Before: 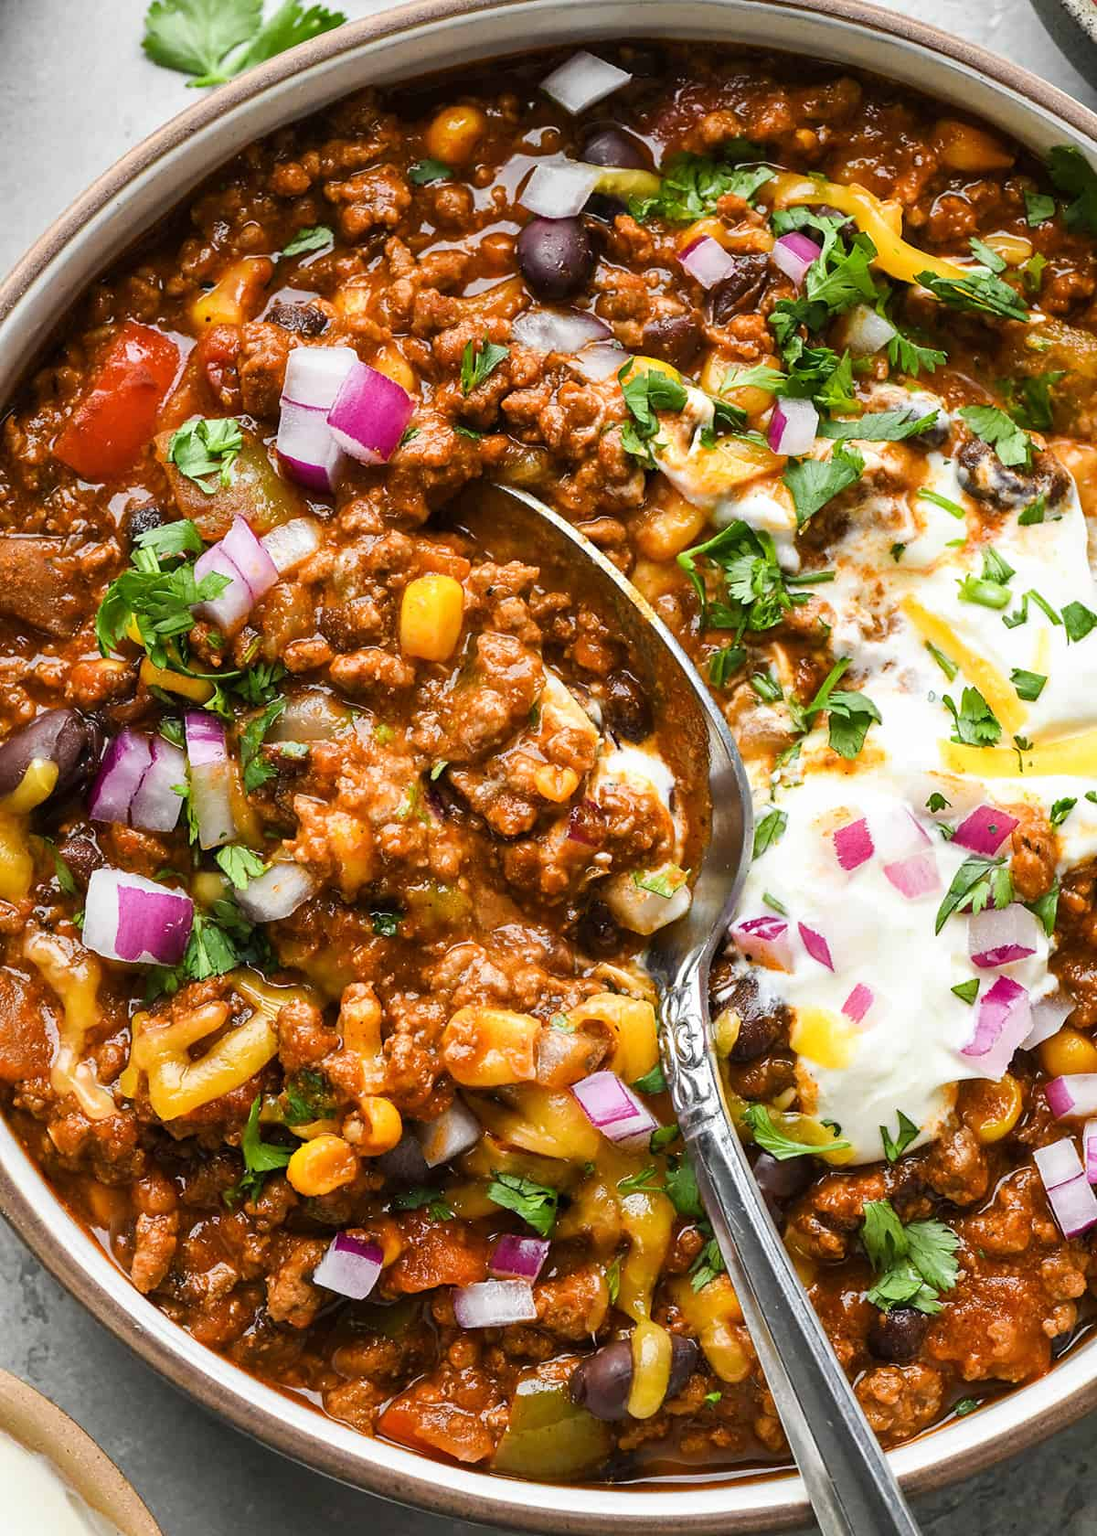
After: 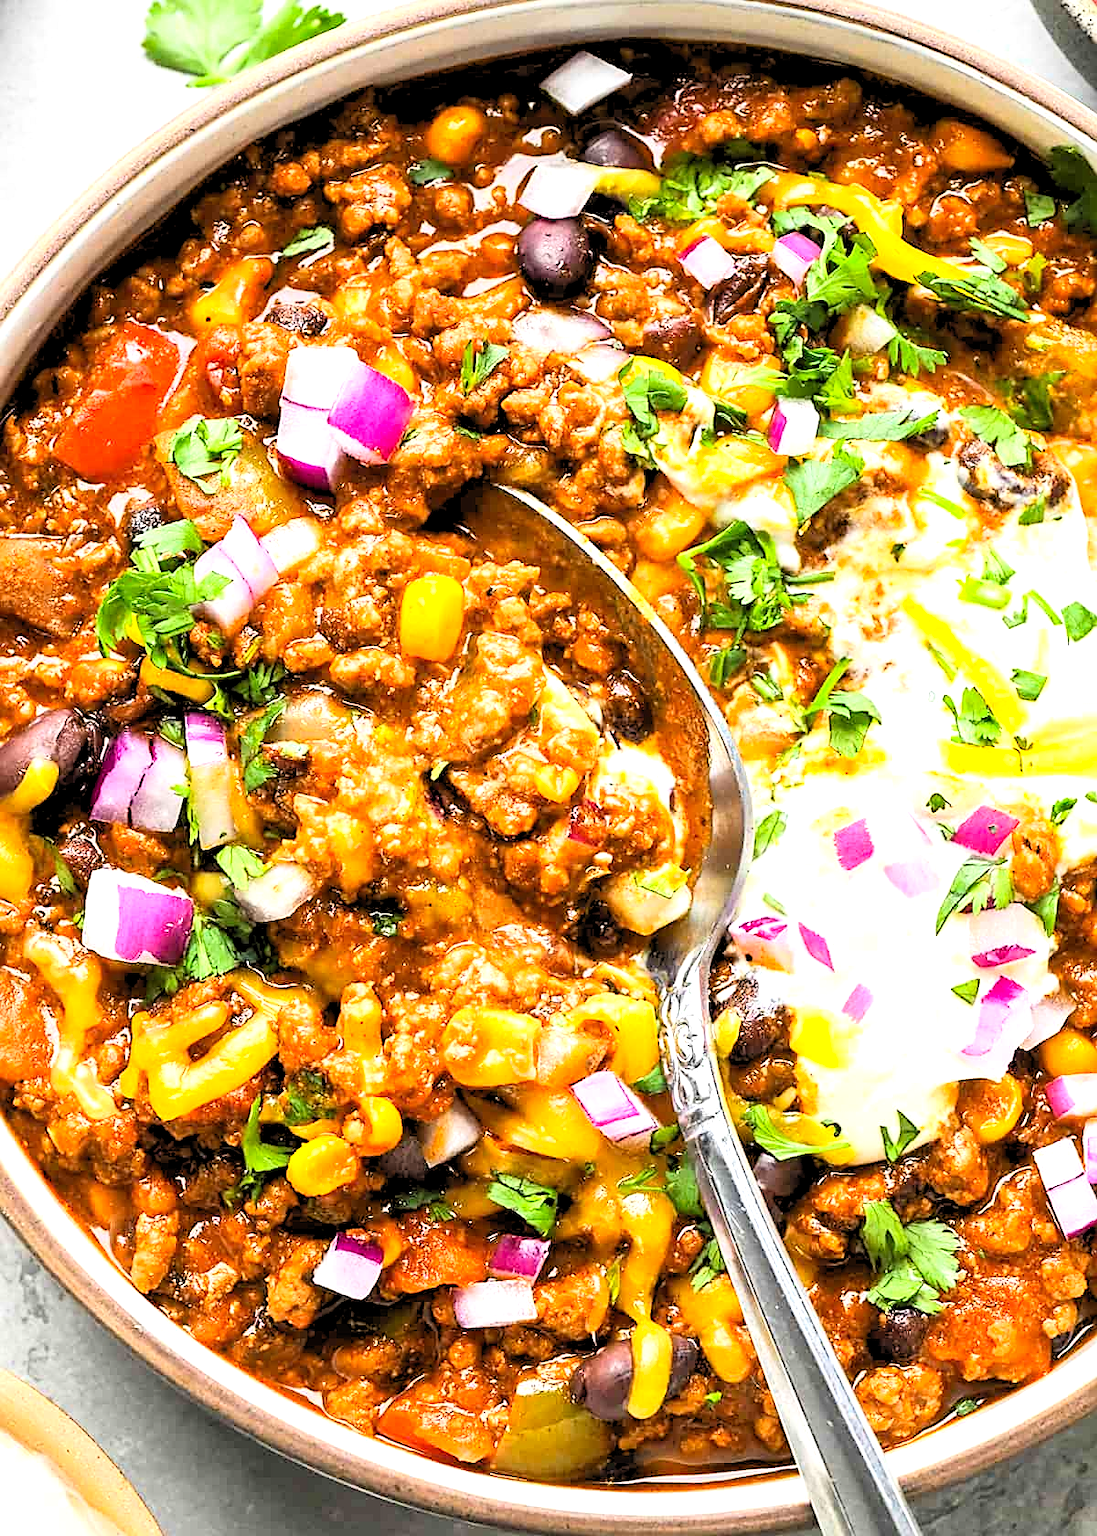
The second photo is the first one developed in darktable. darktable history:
rgb levels: levels [[0.013, 0.434, 0.89], [0, 0.5, 1], [0, 0.5, 1]]
exposure: black level correction 0, exposure 0.7 EV, compensate exposure bias true, compensate highlight preservation false
contrast brightness saturation: contrast 0.2, brightness 0.16, saturation 0.22
sharpen: on, module defaults
